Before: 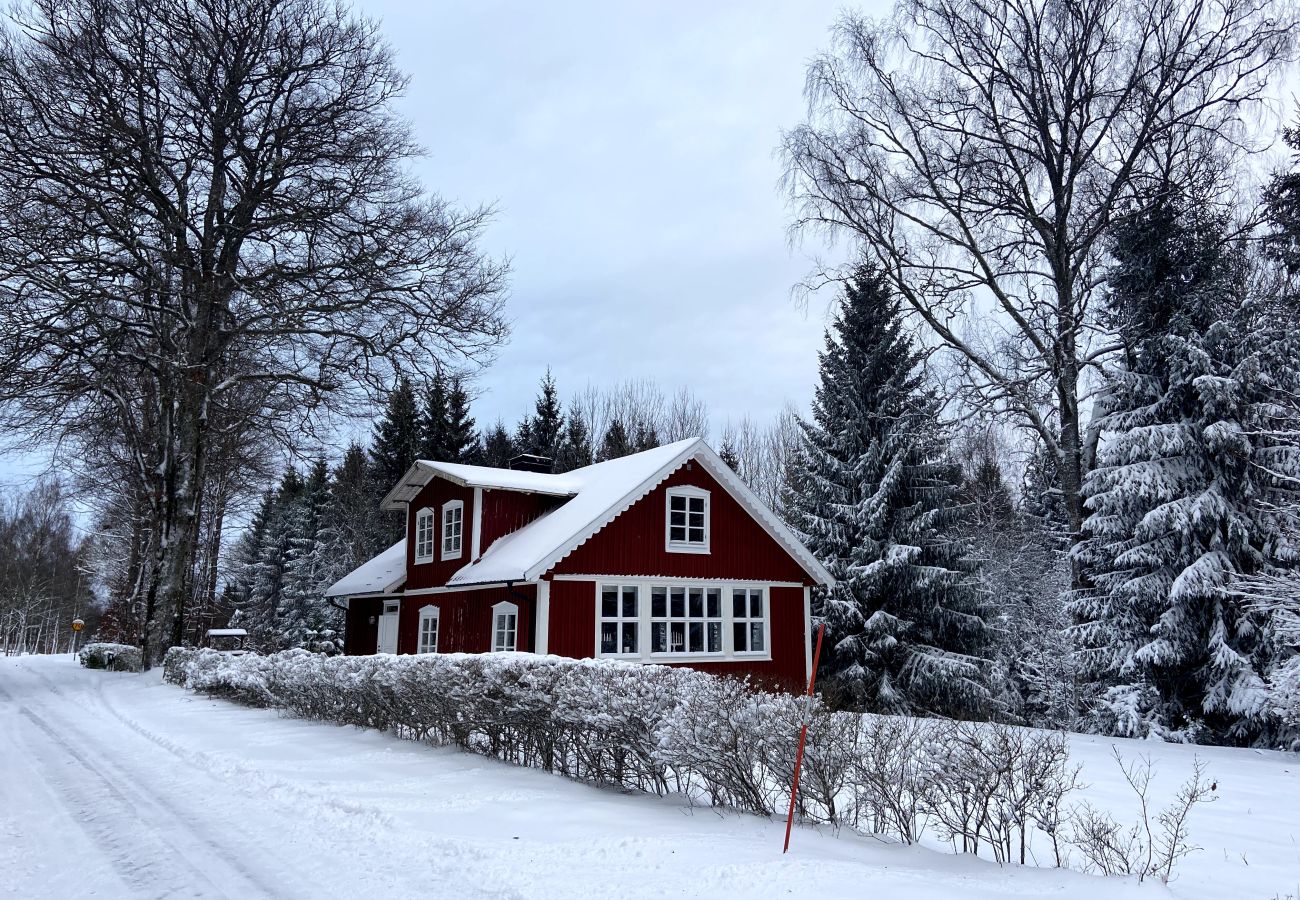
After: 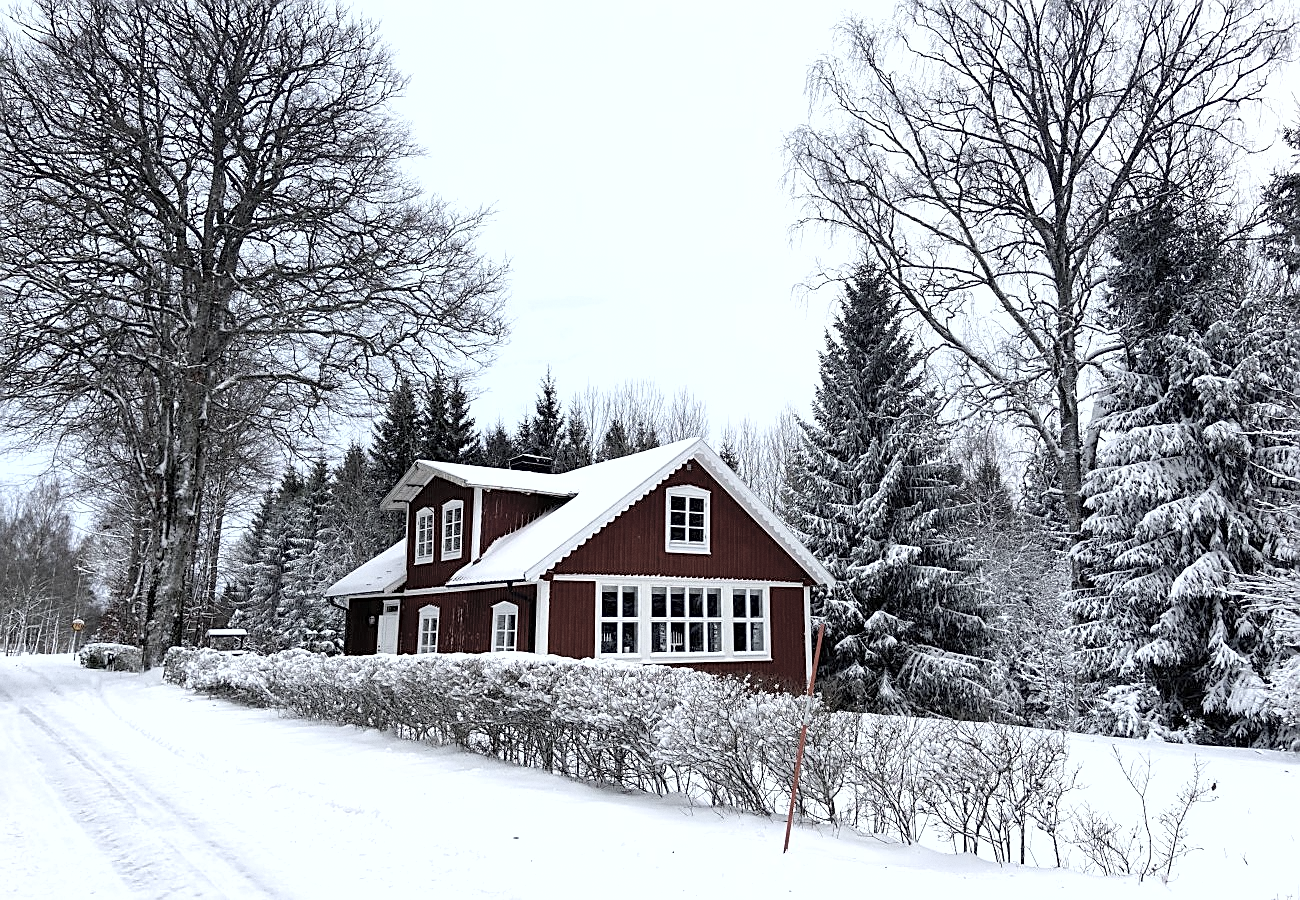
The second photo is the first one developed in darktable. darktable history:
contrast brightness saturation: brightness 0.18, saturation -0.5
exposure: exposure 0.6 EV, compensate highlight preservation false
sharpen: on, module defaults
grain: coarseness 7.08 ISO, strength 21.67%, mid-tones bias 59.58%
shadows and highlights: radius 125.46, shadows 21.19, highlights -21.19, low approximation 0.01
